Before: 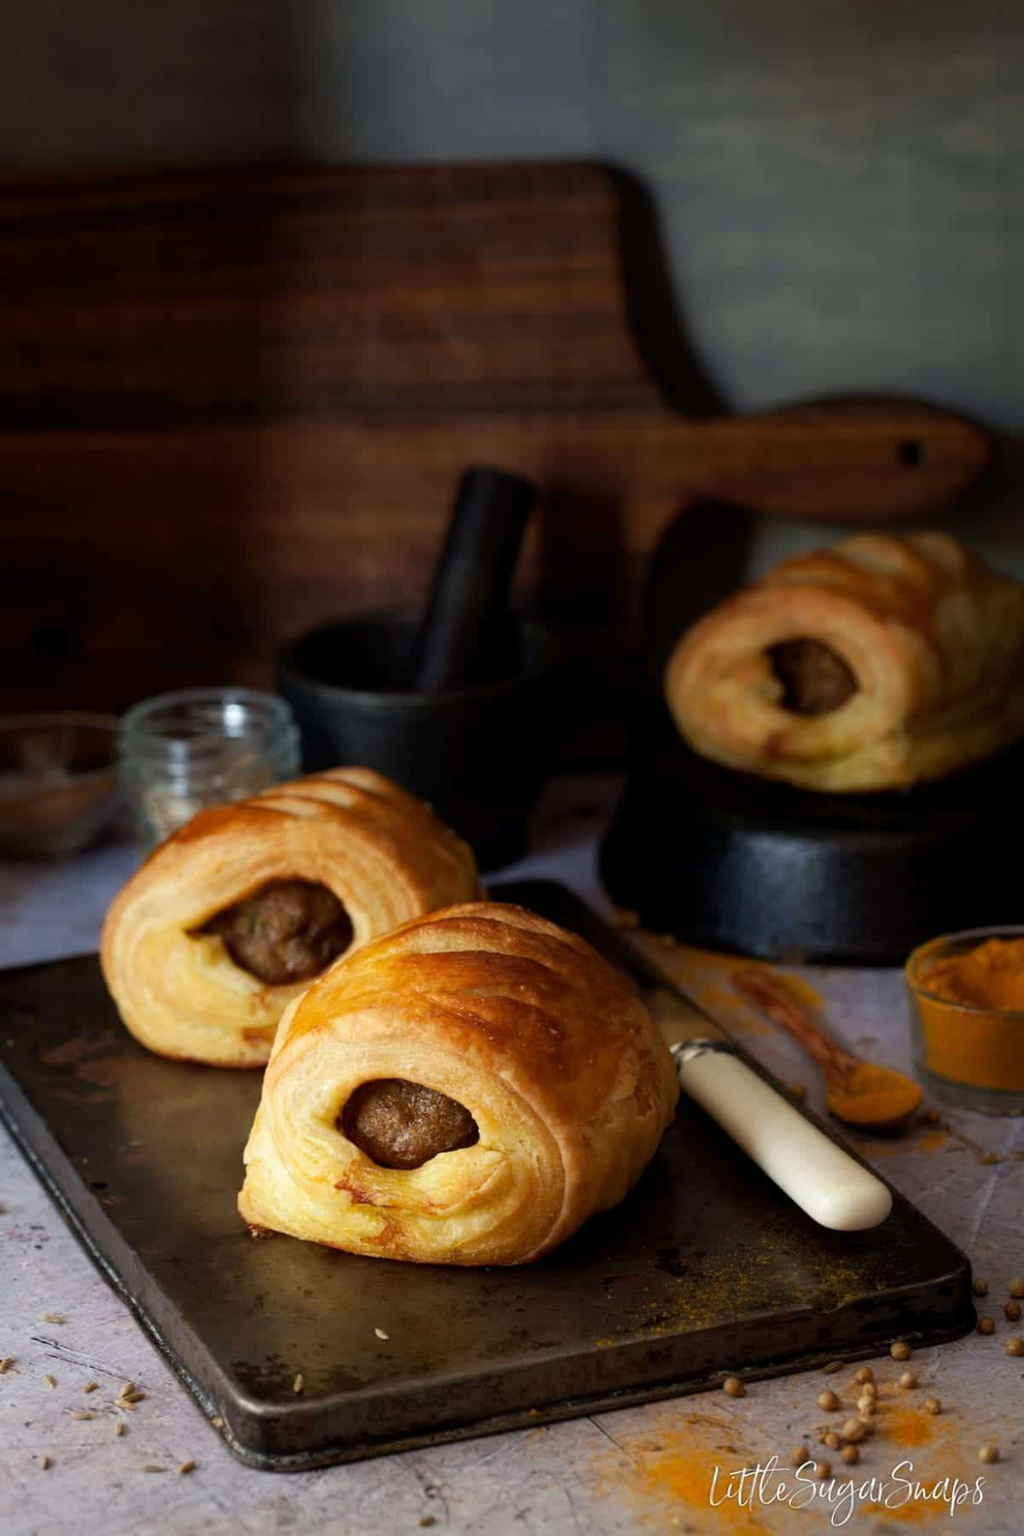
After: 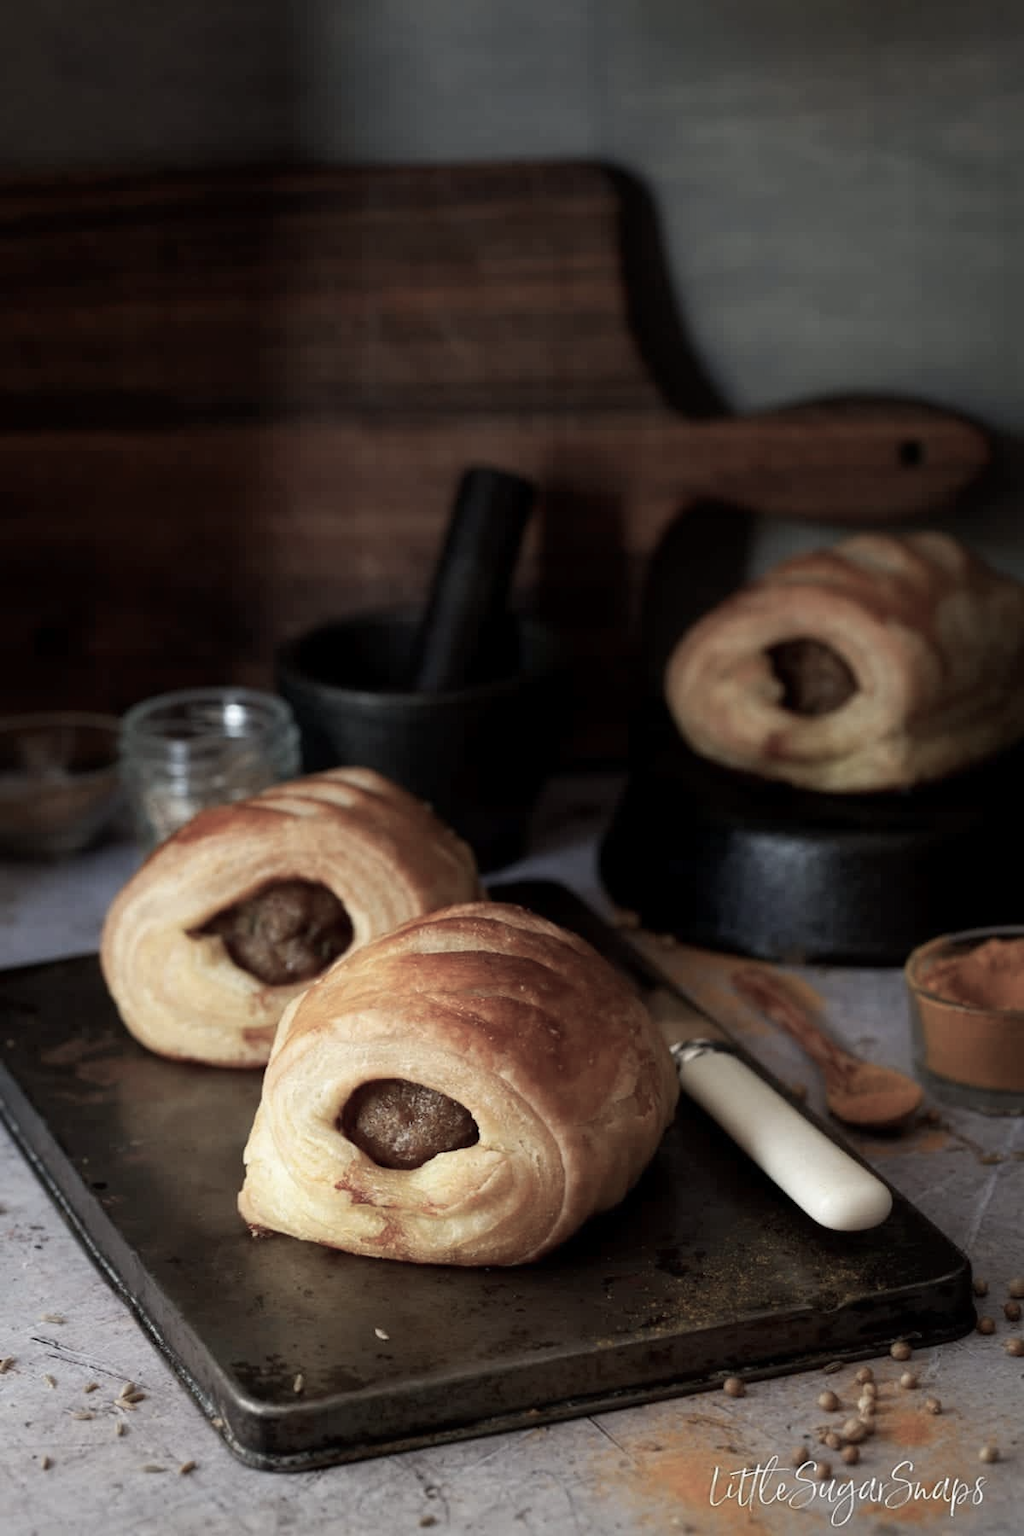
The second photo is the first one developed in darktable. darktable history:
color balance rgb: linear chroma grading › global chroma -16.06%, perceptual saturation grading › global saturation -32.85%, global vibrance -23.56%
